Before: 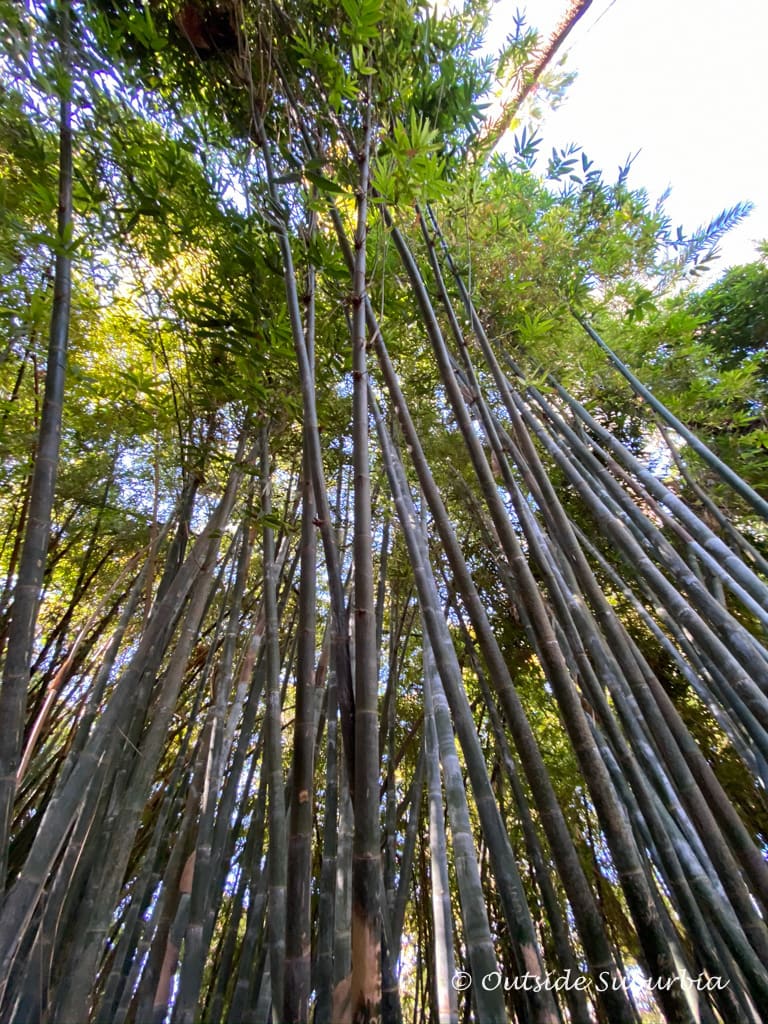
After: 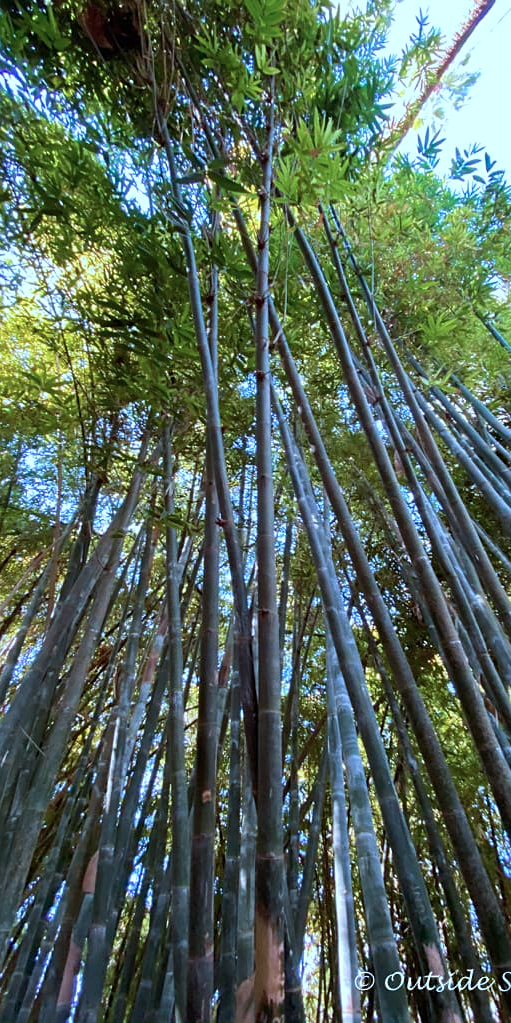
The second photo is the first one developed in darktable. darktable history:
sharpen: amount 0.2
color correction: highlights a* -9.35, highlights b* -23.15
crop and rotate: left 12.648%, right 20.685%
velvia: on, module defaults
